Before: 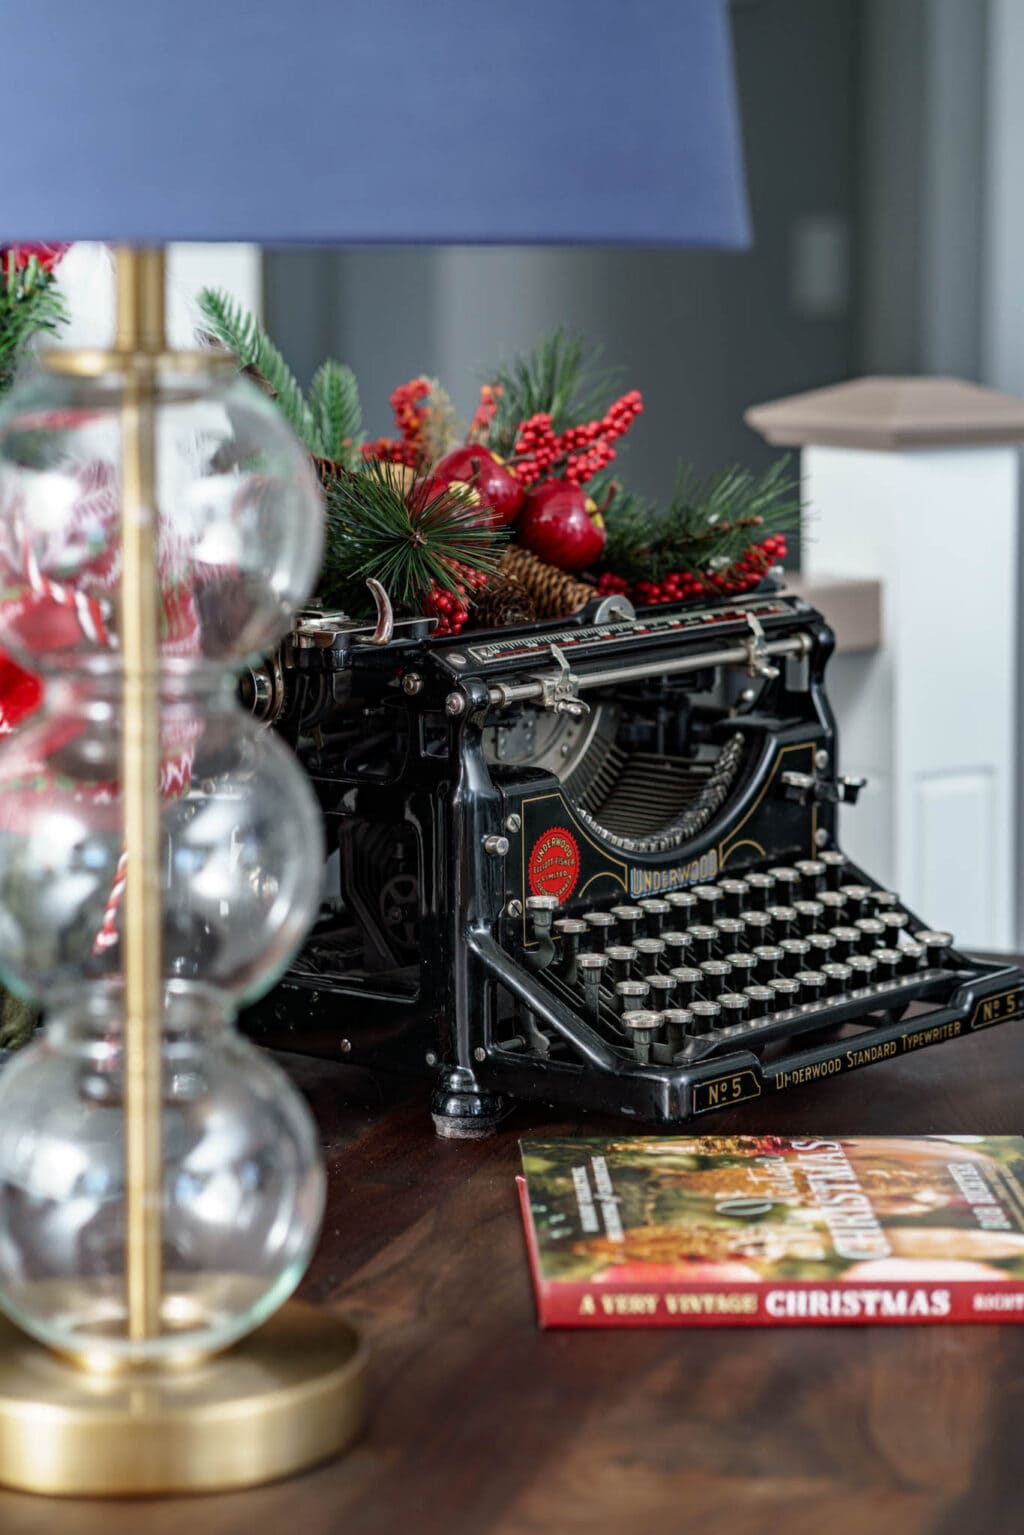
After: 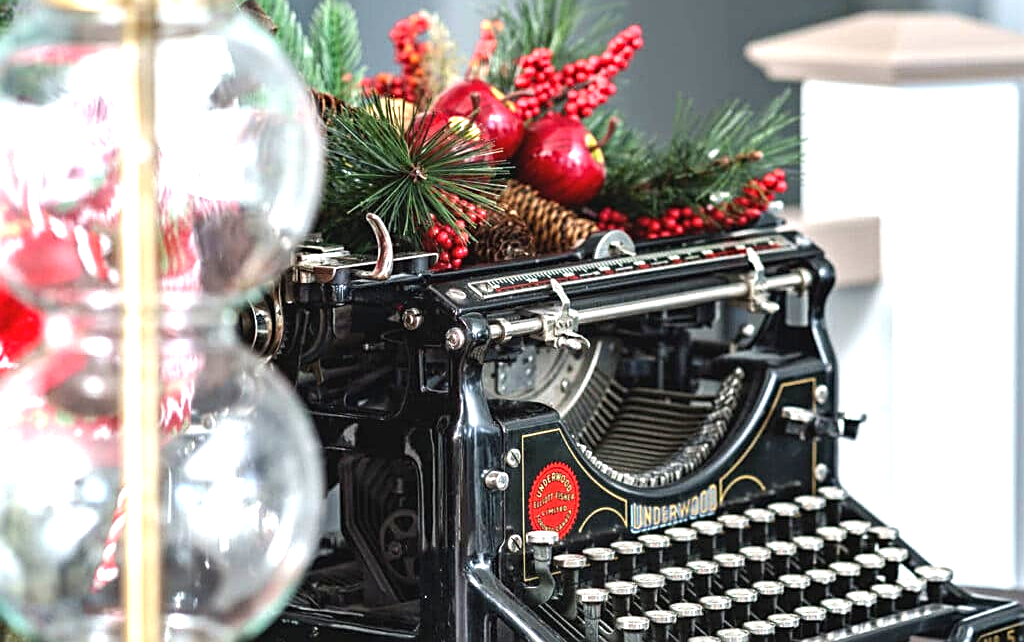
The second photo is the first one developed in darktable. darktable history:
exposure: black level correction -0.002, exposure 1.35 EV, compensate highlight preservation false
sharpen: on, module defaults
crop and rotate: top 23.84%, bottom 34.294%
